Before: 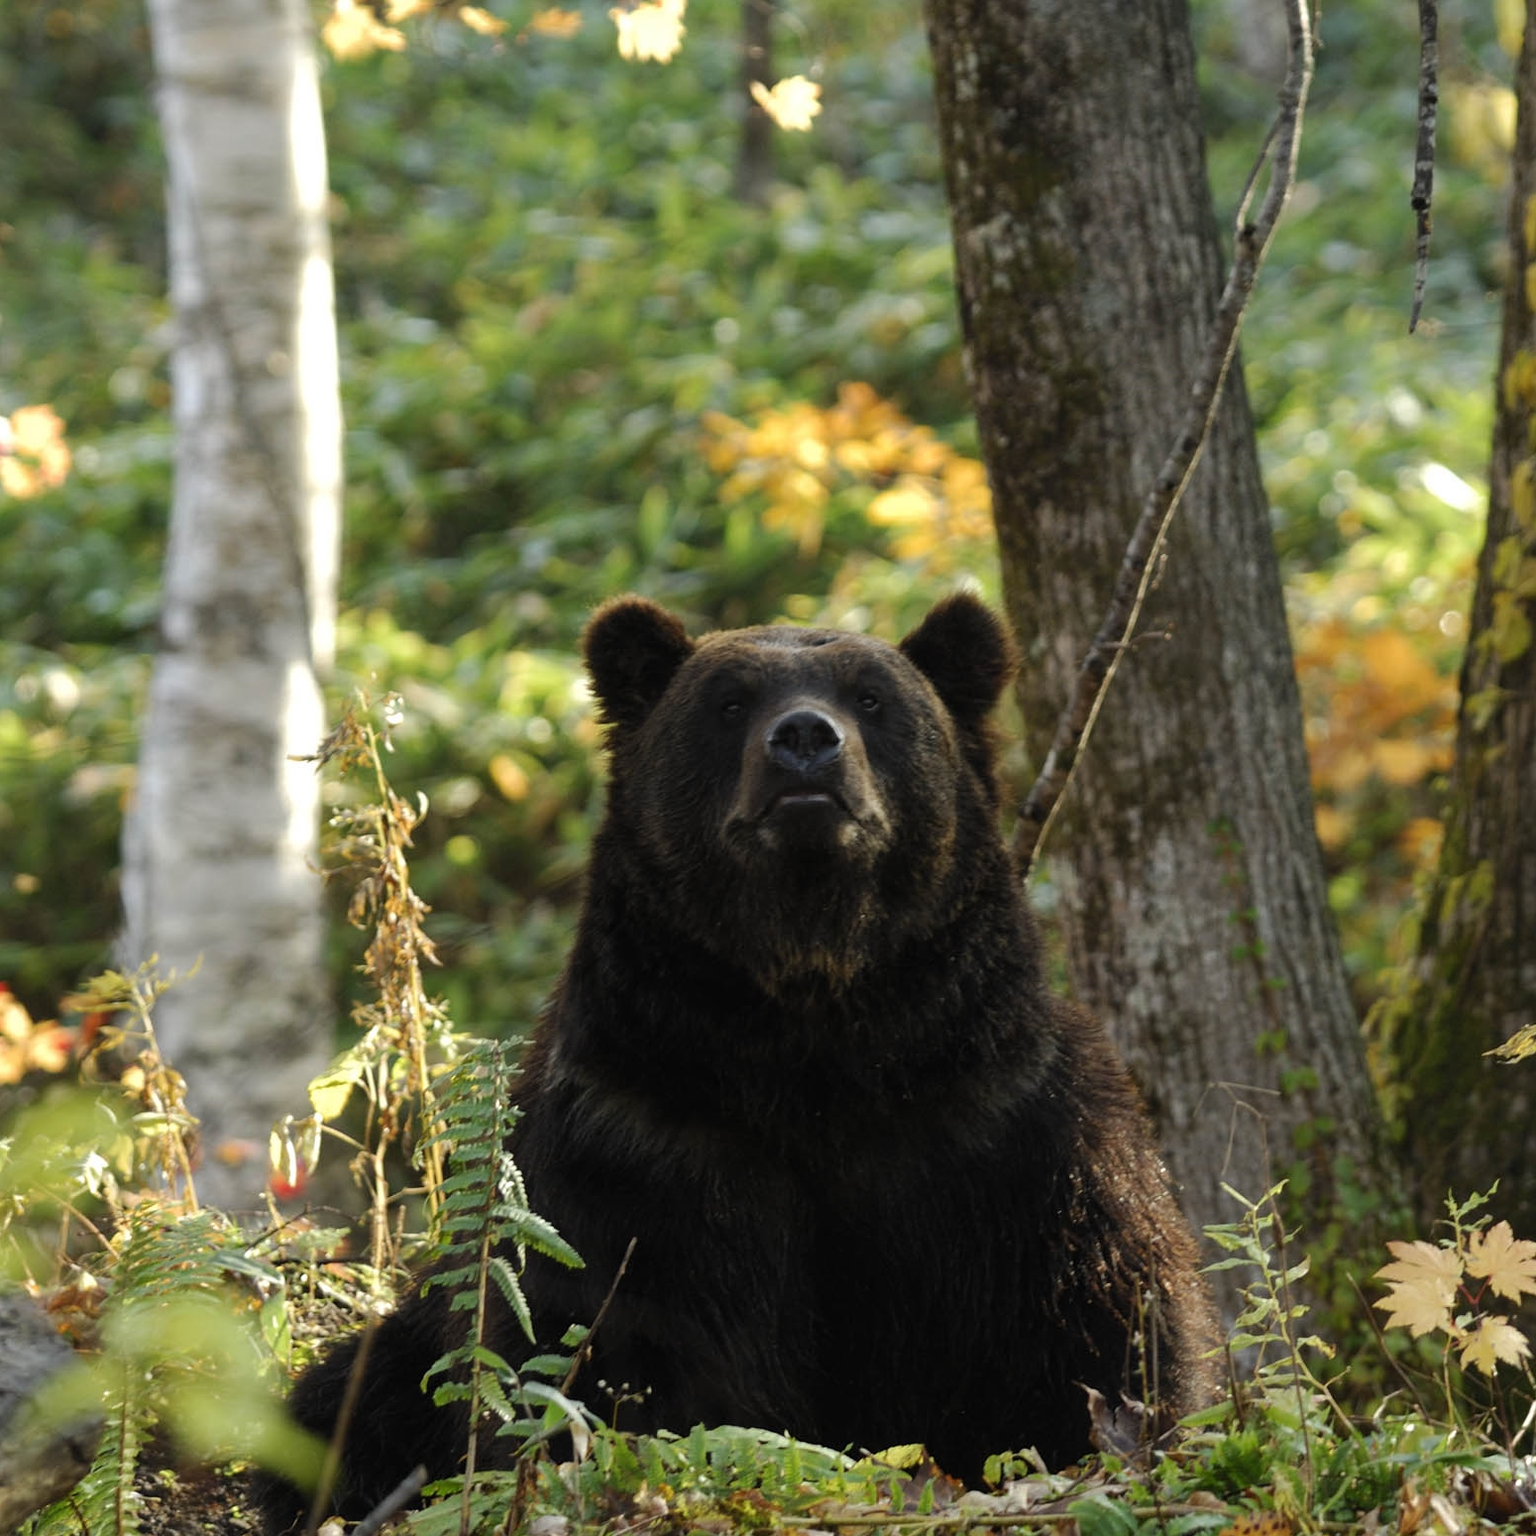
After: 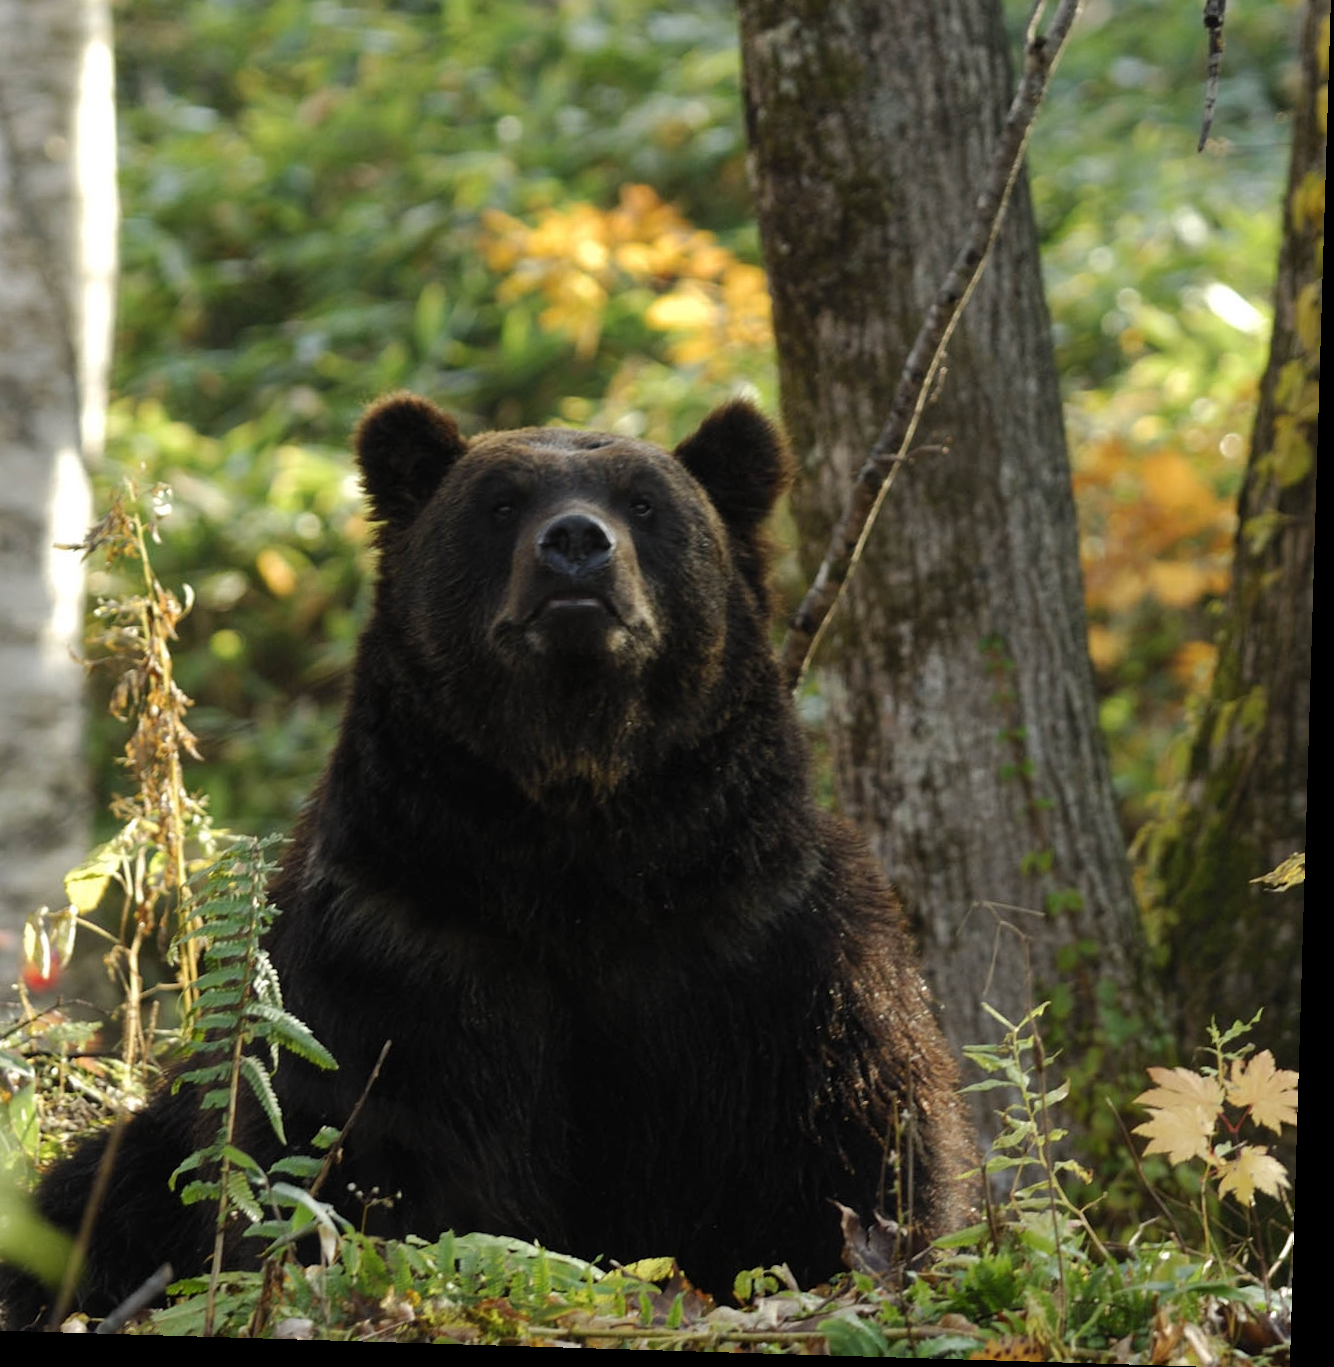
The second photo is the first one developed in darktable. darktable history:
crop: left 16.315%, top 14.246%
rotate and perspective: rotation 1.72°, automatic cropping off
